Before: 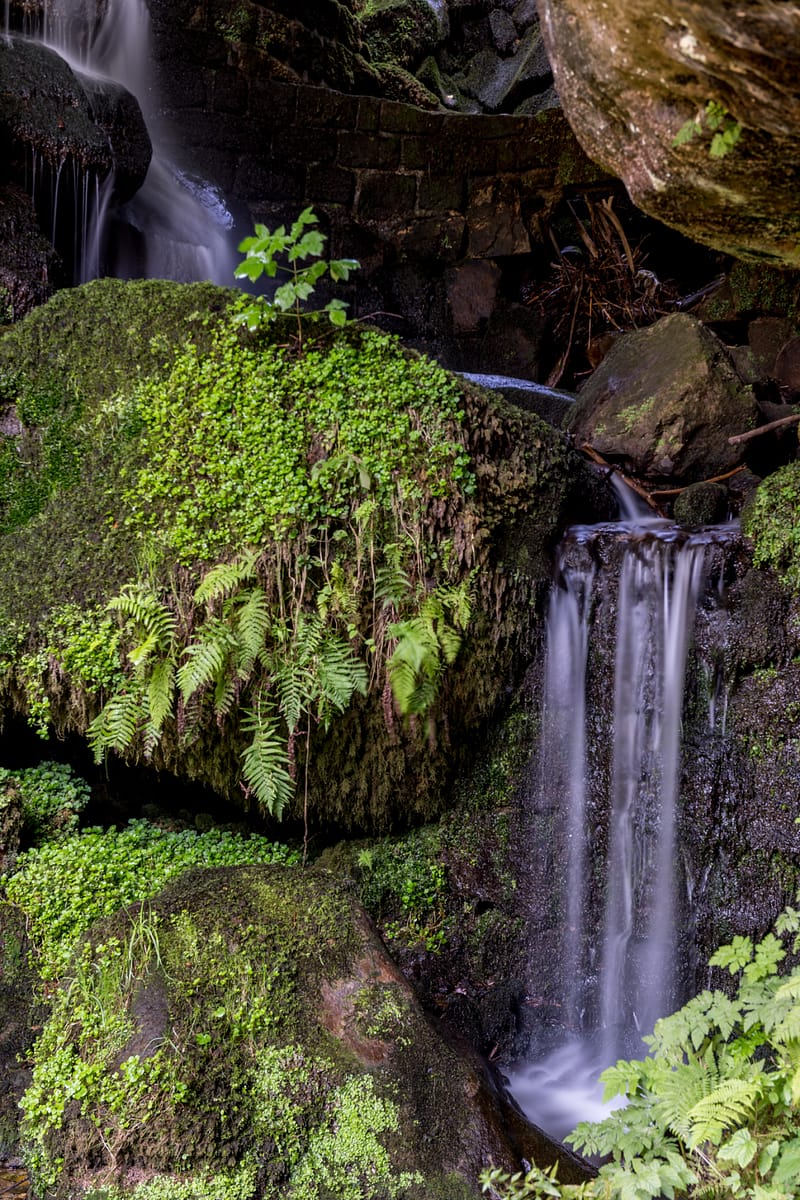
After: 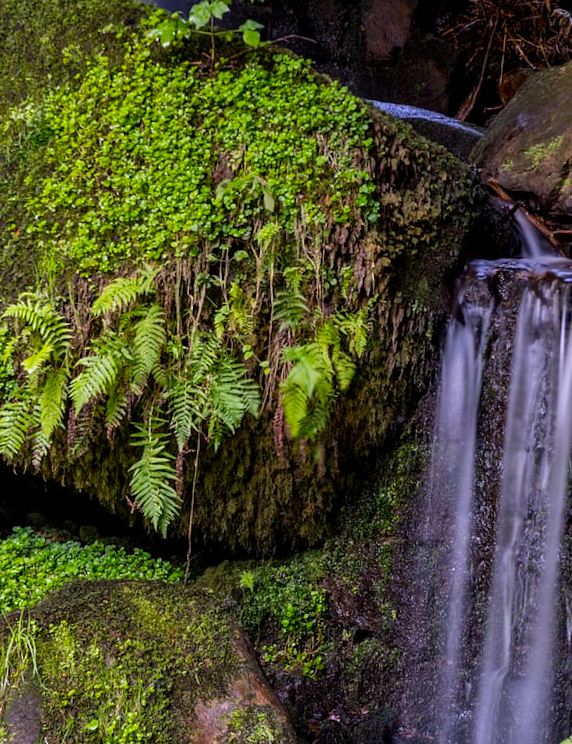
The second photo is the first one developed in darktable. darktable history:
color balance rgb: perceptual saturation grading › global saturation 25%, global vibrance 10%
crop and rotate: angle -3.37°, left 9.79%, top 20.73%, right 12.42%, bottom 11.82%
